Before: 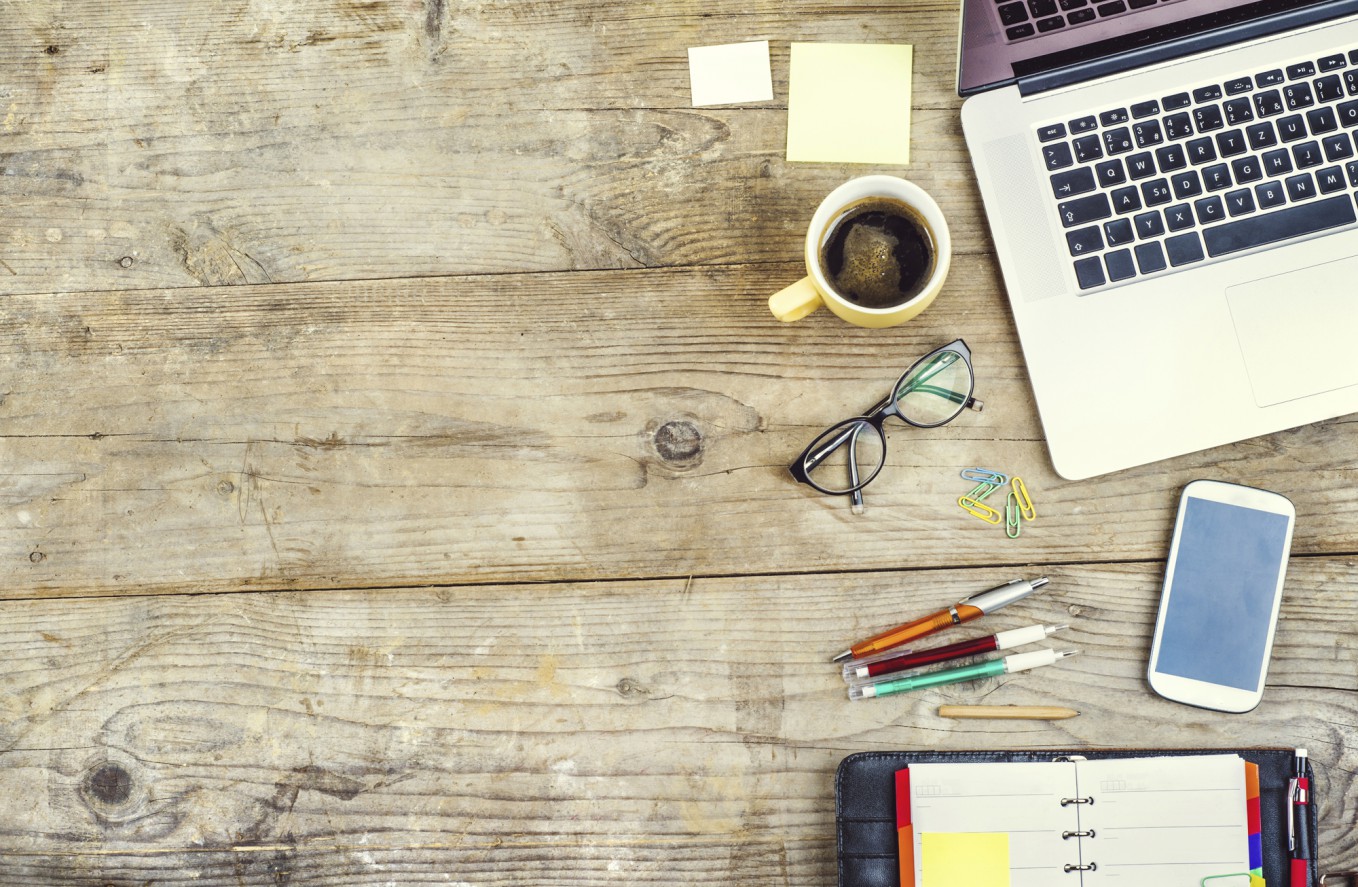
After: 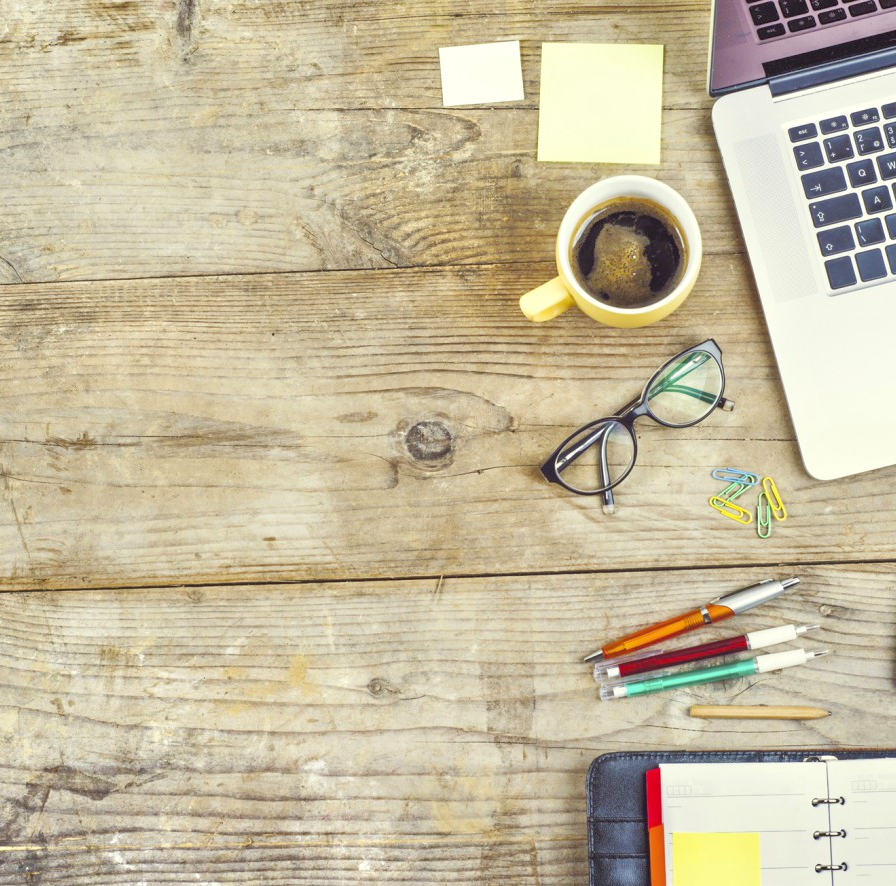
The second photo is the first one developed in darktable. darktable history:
tone equalizer: -7 EV 0.15 EV, -6 EV 0.6 EV, -5 EV 1.15 EV, -4 EV 1.33 EV, -3 EV 1.15 EV, -2 EV 0.6 EV, -1 EV 0.15 EV, mask exposure compensation -0.5 EV
color balance rgb: perceptual saturation grading › global saturation 10%, global vibrance 10%
crop and rotate: left 18.442%, right 15.508%
